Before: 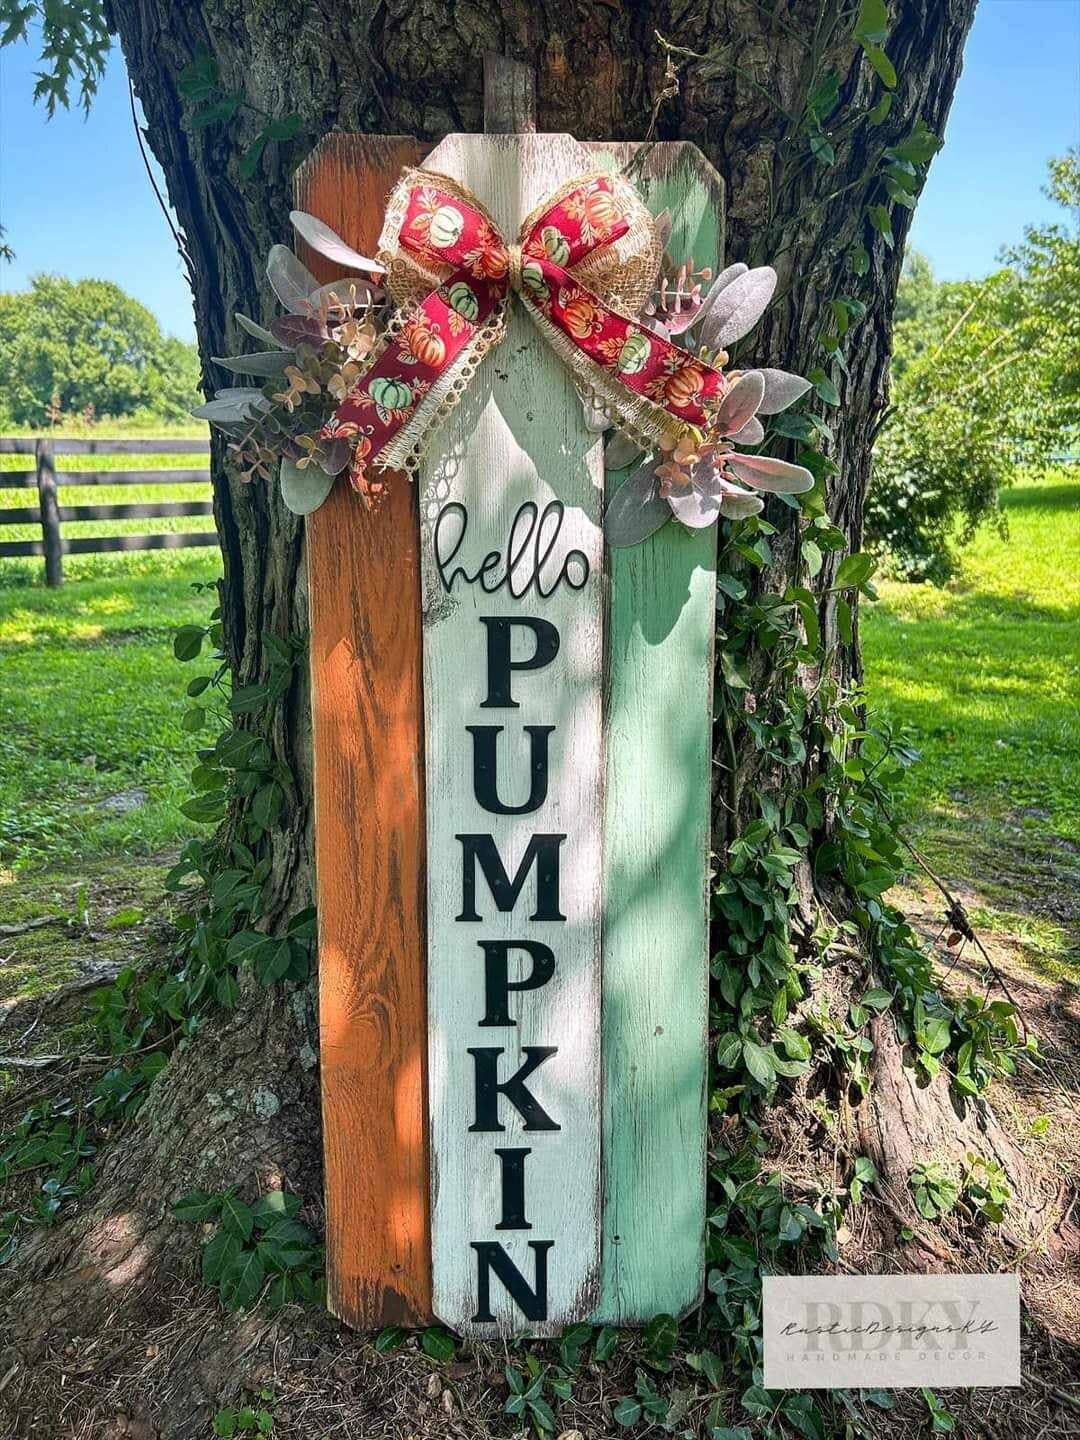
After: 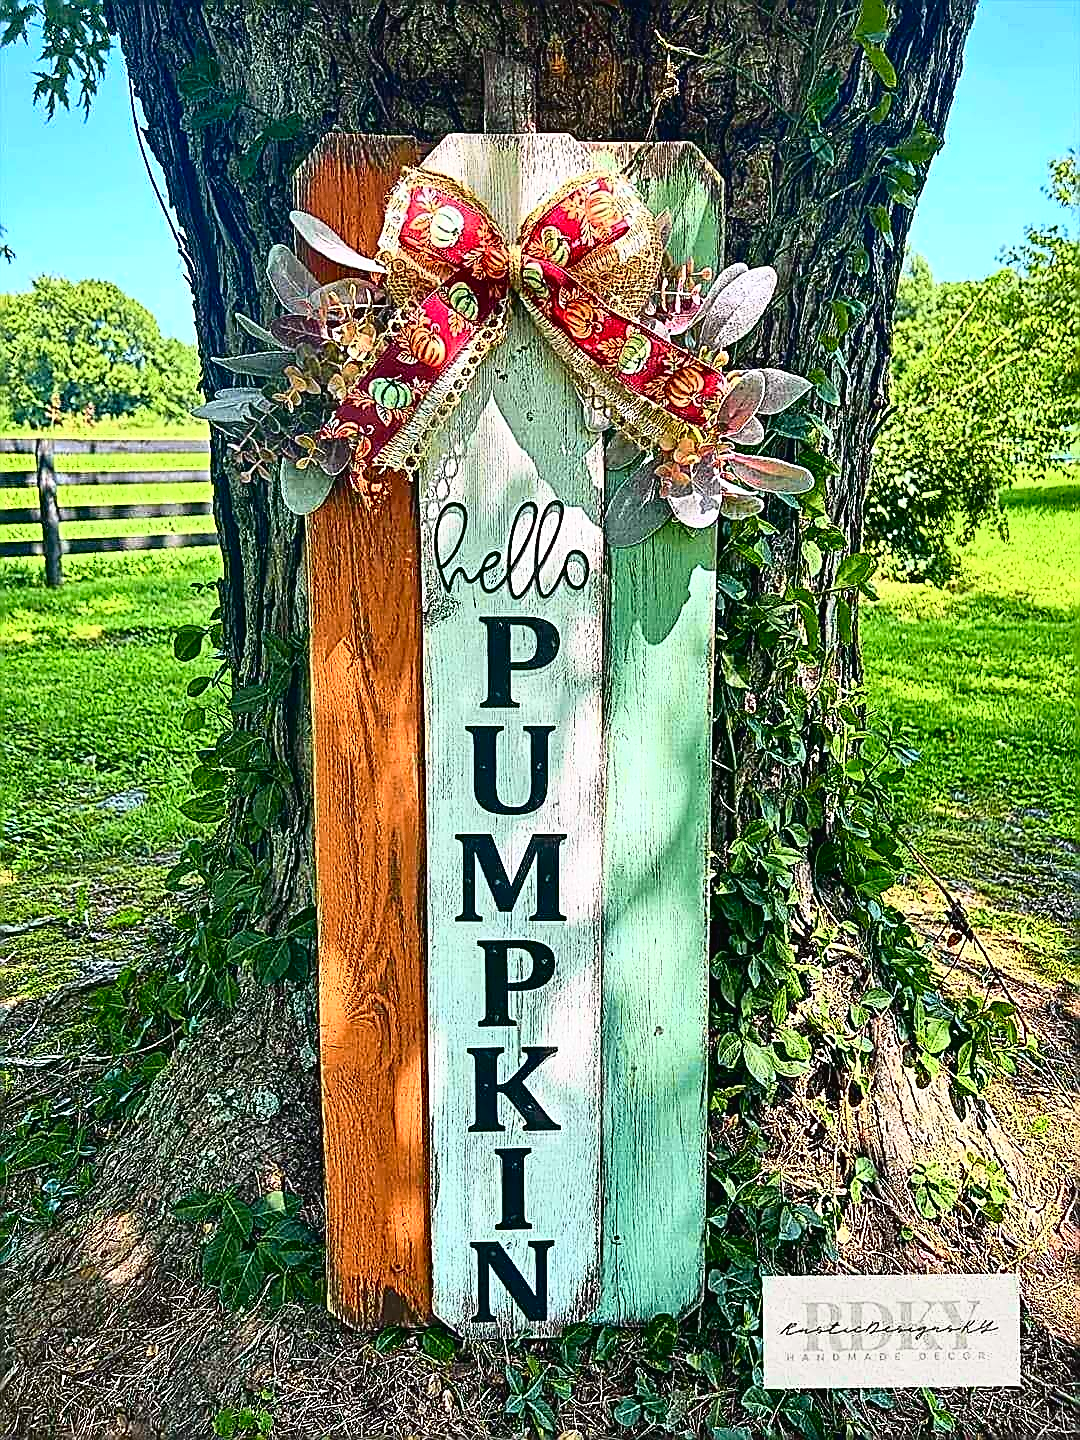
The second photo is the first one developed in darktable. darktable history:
sharpen: amount 2
tone curve: curves: ch0 [(0, 0.018) (0.162, 0.128) (0.434, 0.478) (0.667, 0.785) (0.819, 0.943) (1, 0.991)]; ch1 [(0, 0) (0.402, 0.36) (0.476, 0.449) (0.506, 0.505) (0.523, 0.518) (0.579, 0.626) (0.641, 0.668) (0.693, 0.745) (0.861, 0.934) (1, 1)]; ch2 [(0, 0) (0.424, 0.388) (0.483, 0.472) (0.503, 0.505) (0.521, 0.519) (0.547, 0.581) (0.582, 0.648) (0.699, 0.759) (0.997, 0.858)], color space Lab, independent channels
